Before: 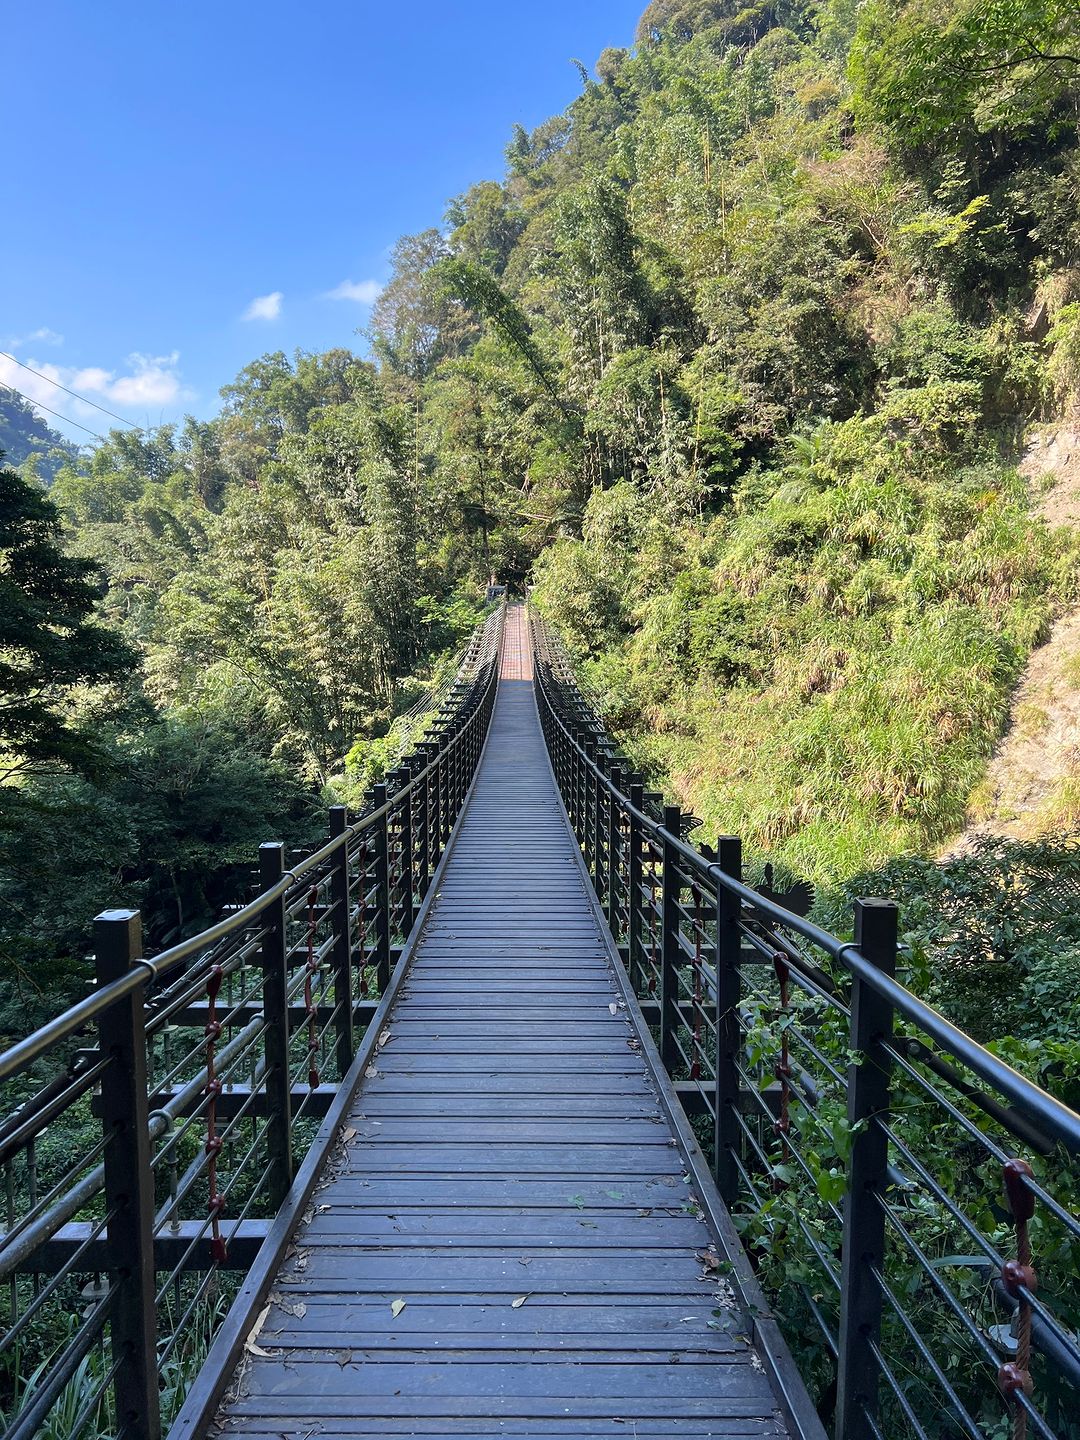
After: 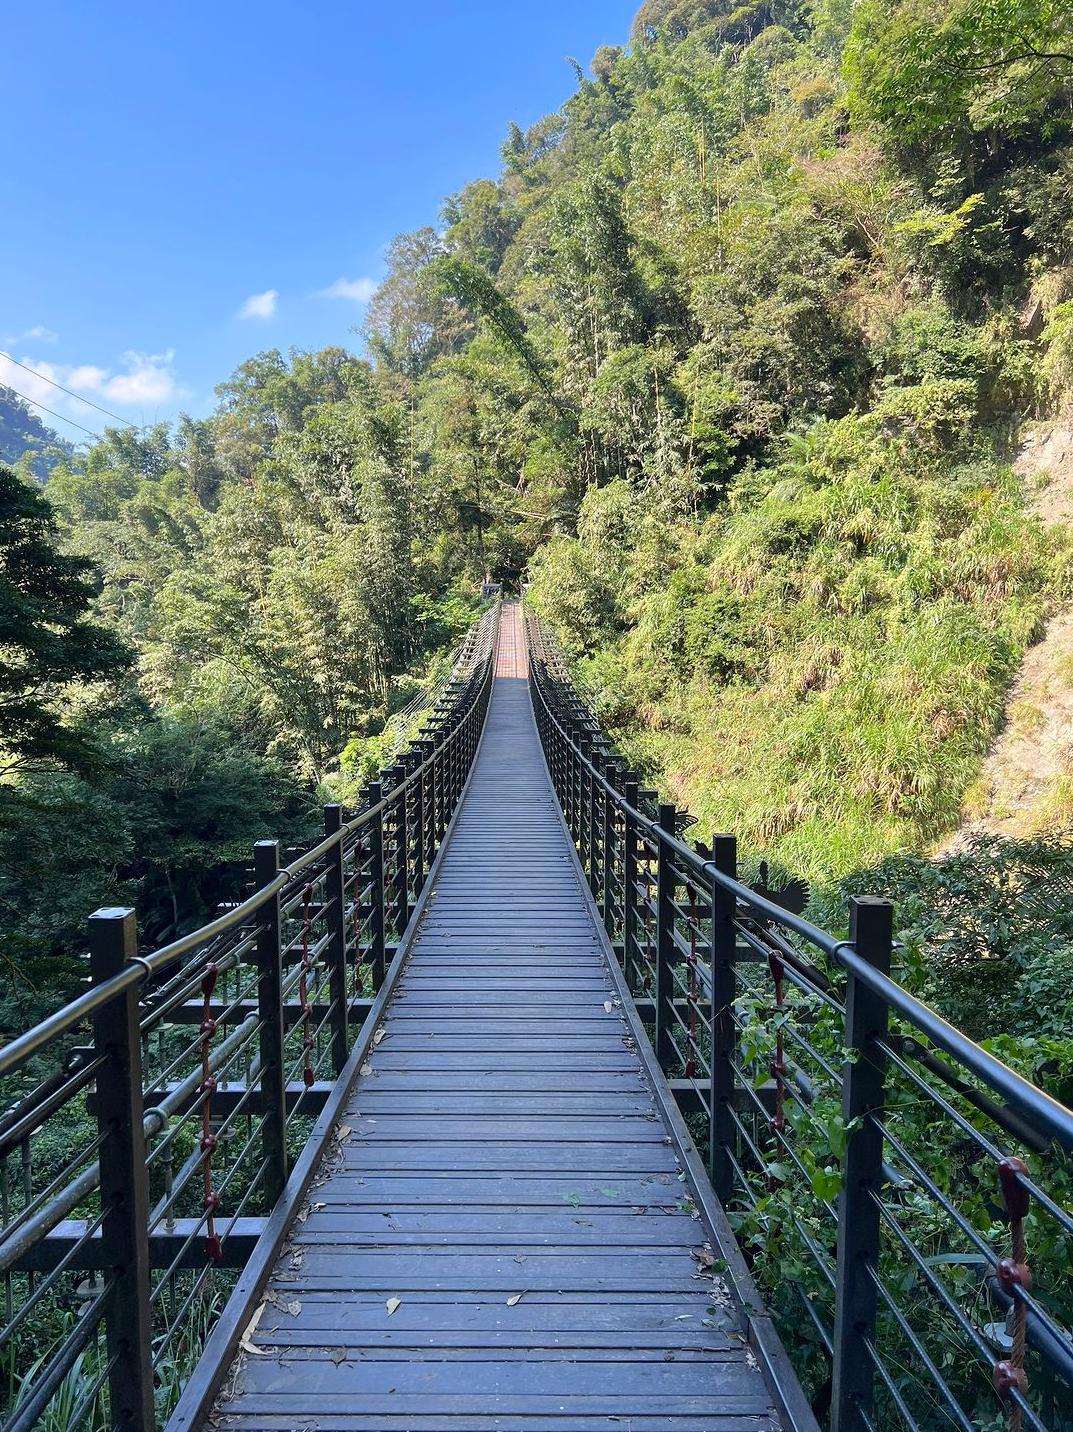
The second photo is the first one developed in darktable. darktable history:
levels: levels [0, 0.478, 1]
crop and rotate: left 0.614%, top 0.179%, bottom 0.309%
